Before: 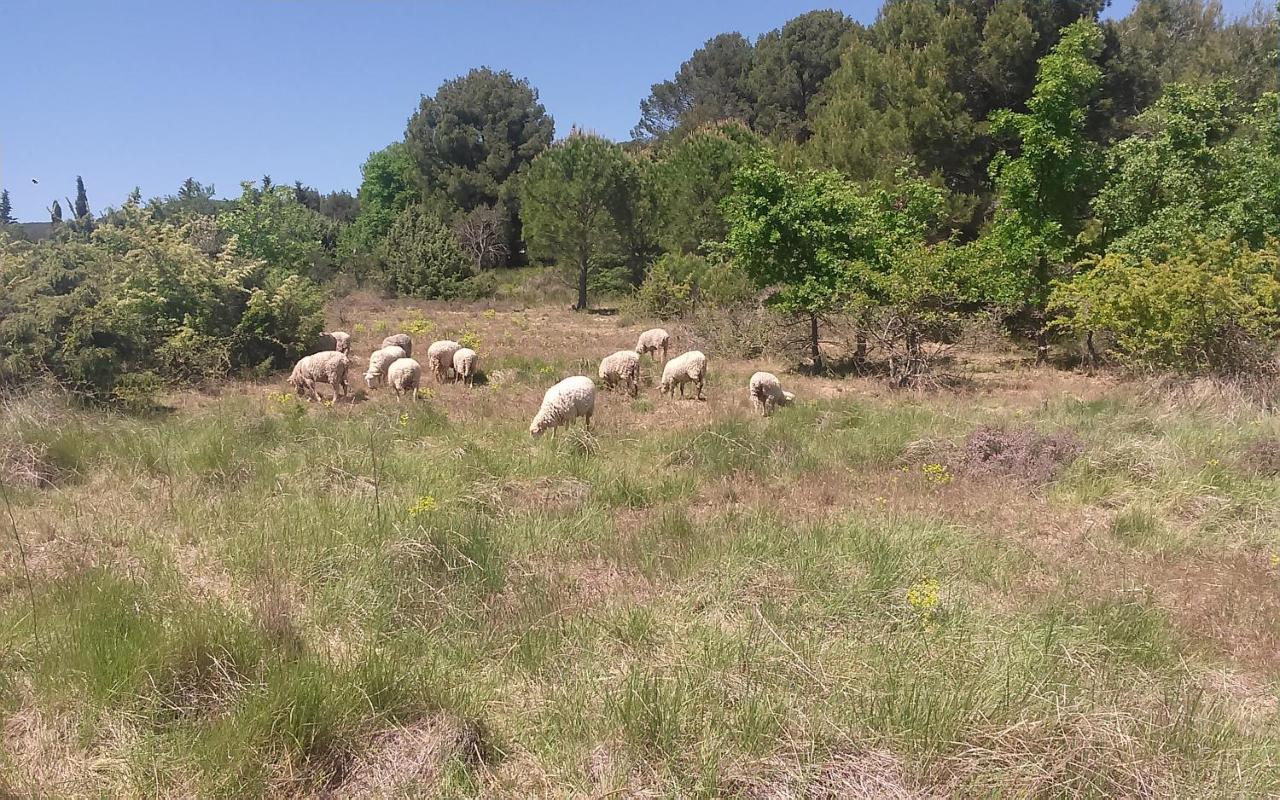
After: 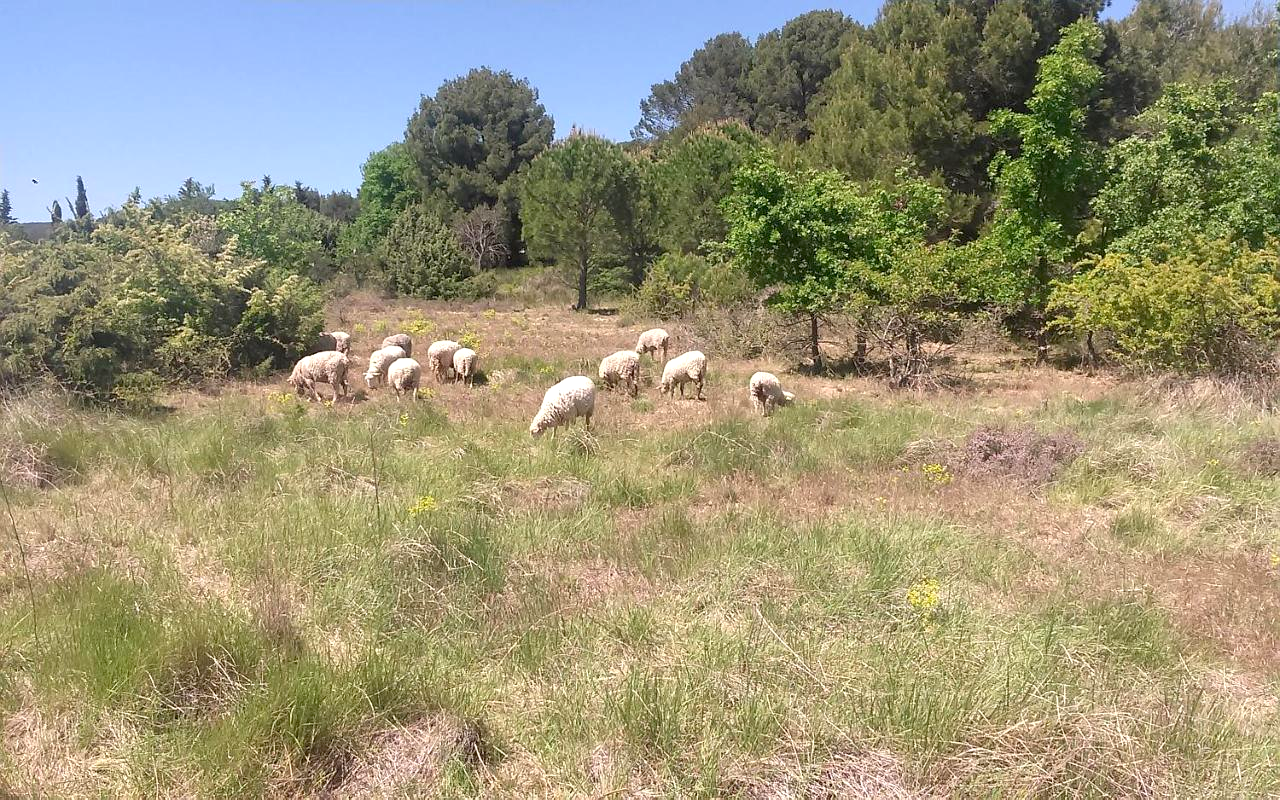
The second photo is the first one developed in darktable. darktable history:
exposure: black level correction 0.004, exposure 0.417 EV, compensate exposure bias true, compensate highlight preservation false
